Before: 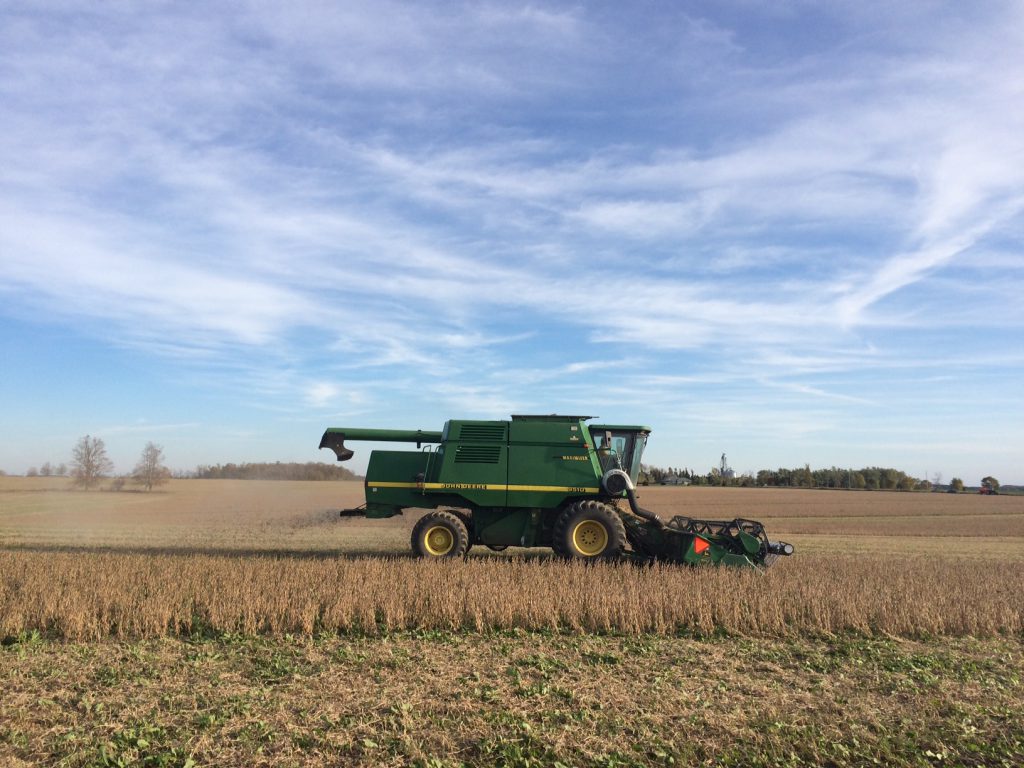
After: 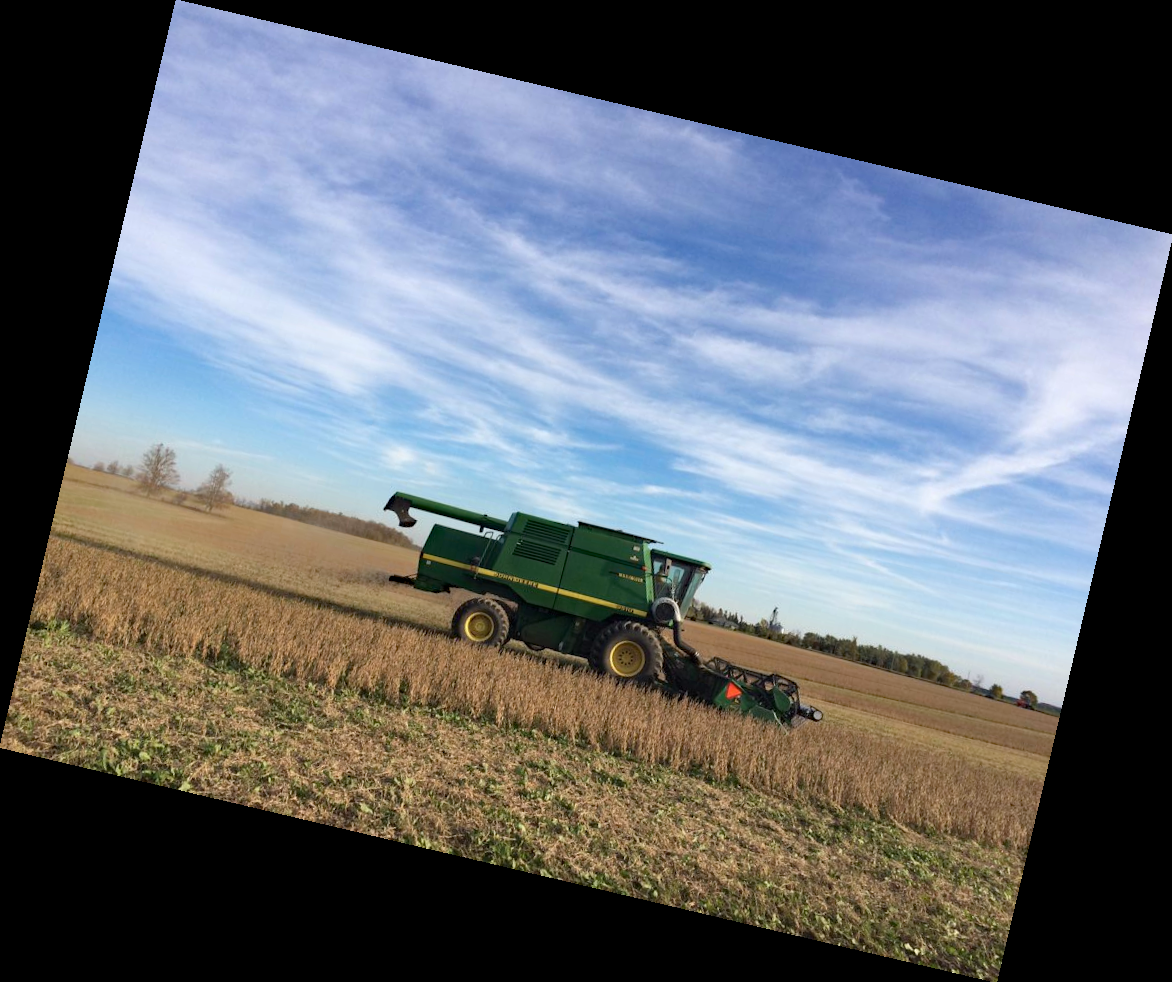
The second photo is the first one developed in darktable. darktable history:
haze removal: strength 0.4, distance 0.22, compatibility mode true, adaptive false
rotate and perspective: rotation 13.27°, automatic cropping off
